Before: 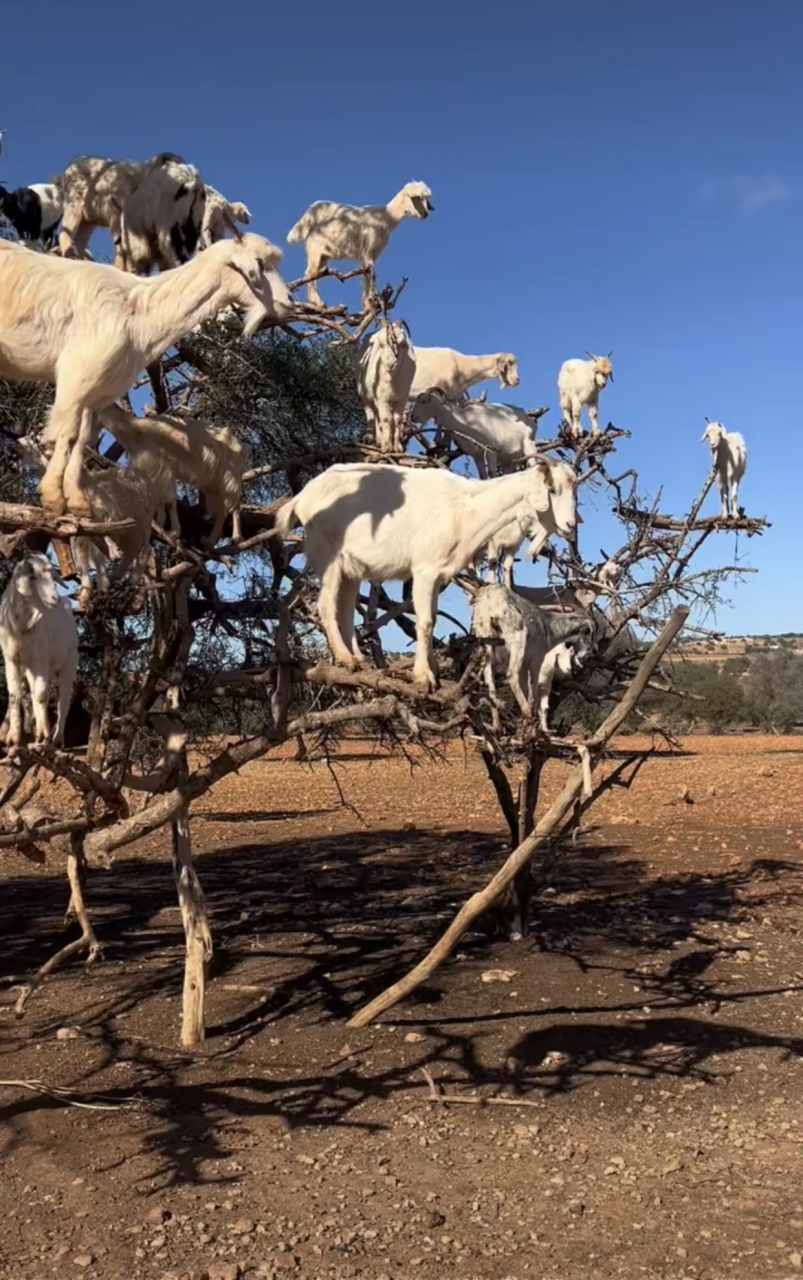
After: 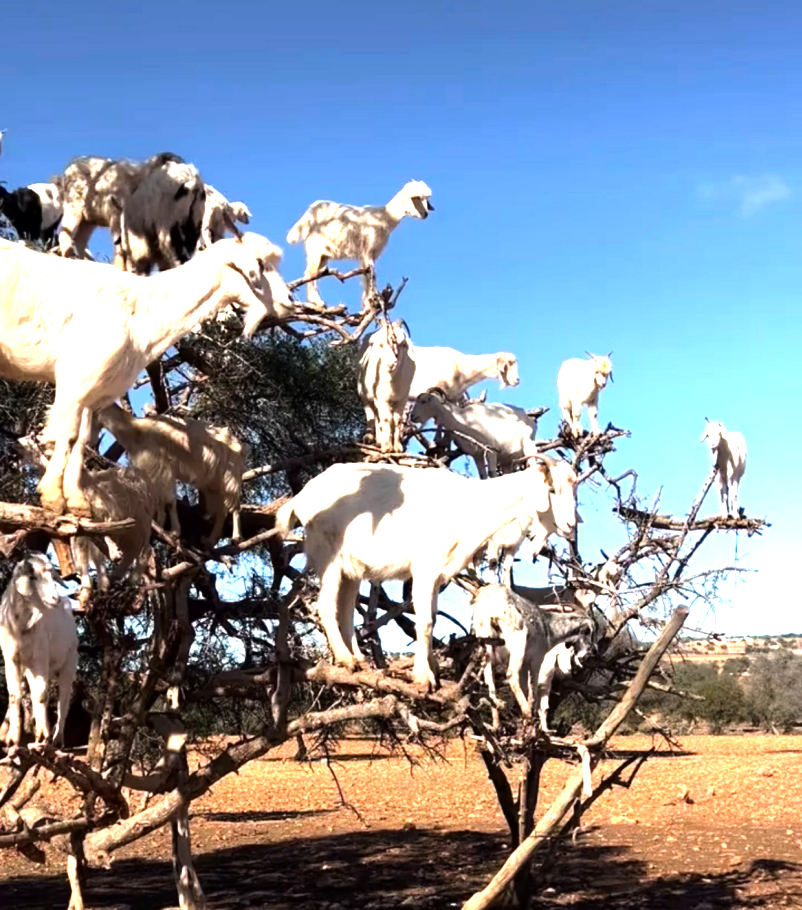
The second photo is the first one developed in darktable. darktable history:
tone equalizer: -8 EV -1.05 EV, -7 EV -1.02 EV, -6 EV -0.857 EV, -5 EV -0.606 EV, -3 EV 0.564 EV, -2 EV 0.849 EV, -1 EV 0.996 EV, +0 EV 1.07 EV, smoothing diameter 2.21%, edges refinement/feathering 19.11, mask exposure compensation -1.57 EV, filter diffusion 5
crop: right 0.001%, bottom 28.84%
exposure: exposure 0.656 EV, compensate highlight preservation false
